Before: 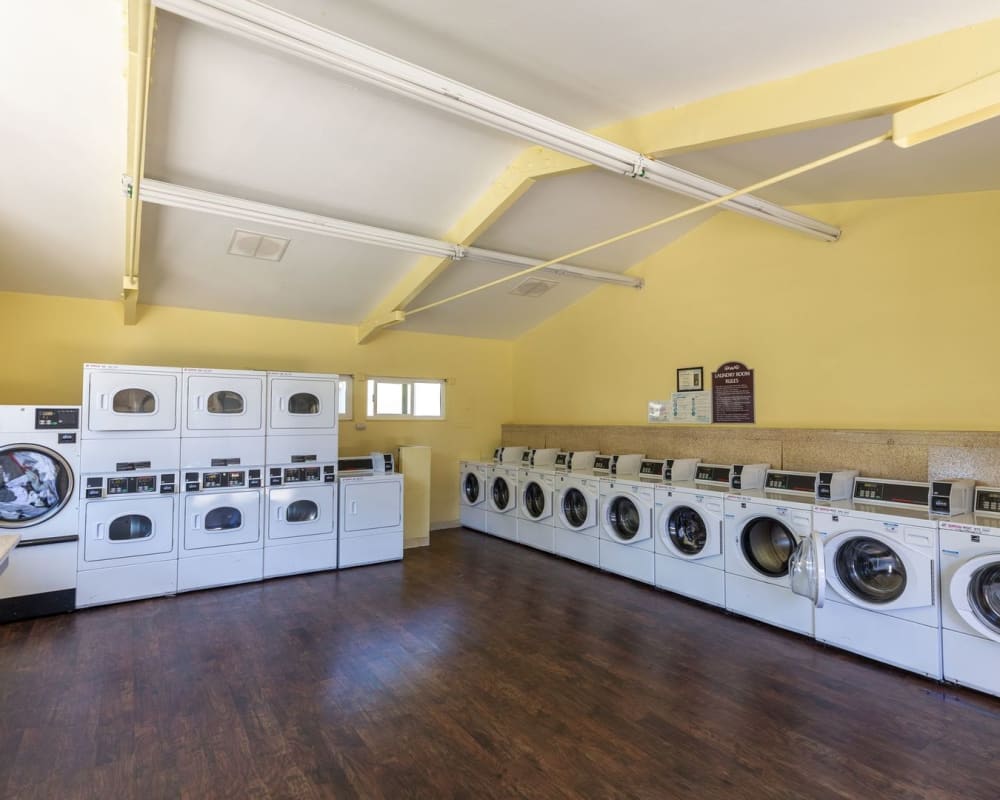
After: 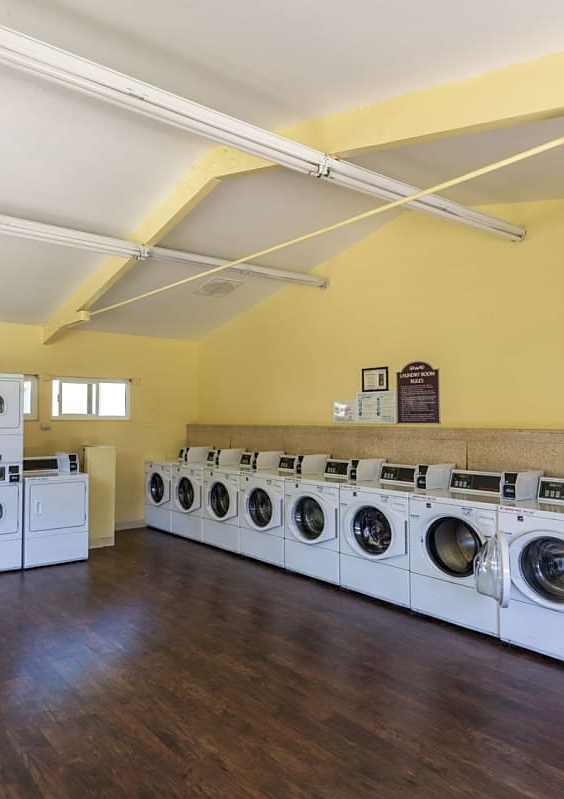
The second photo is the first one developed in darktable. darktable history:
sharpen: radius 1.814, amount 0.402, threshold 1.653
crop: left 31.541%, top 0.005%, right 12.03%
